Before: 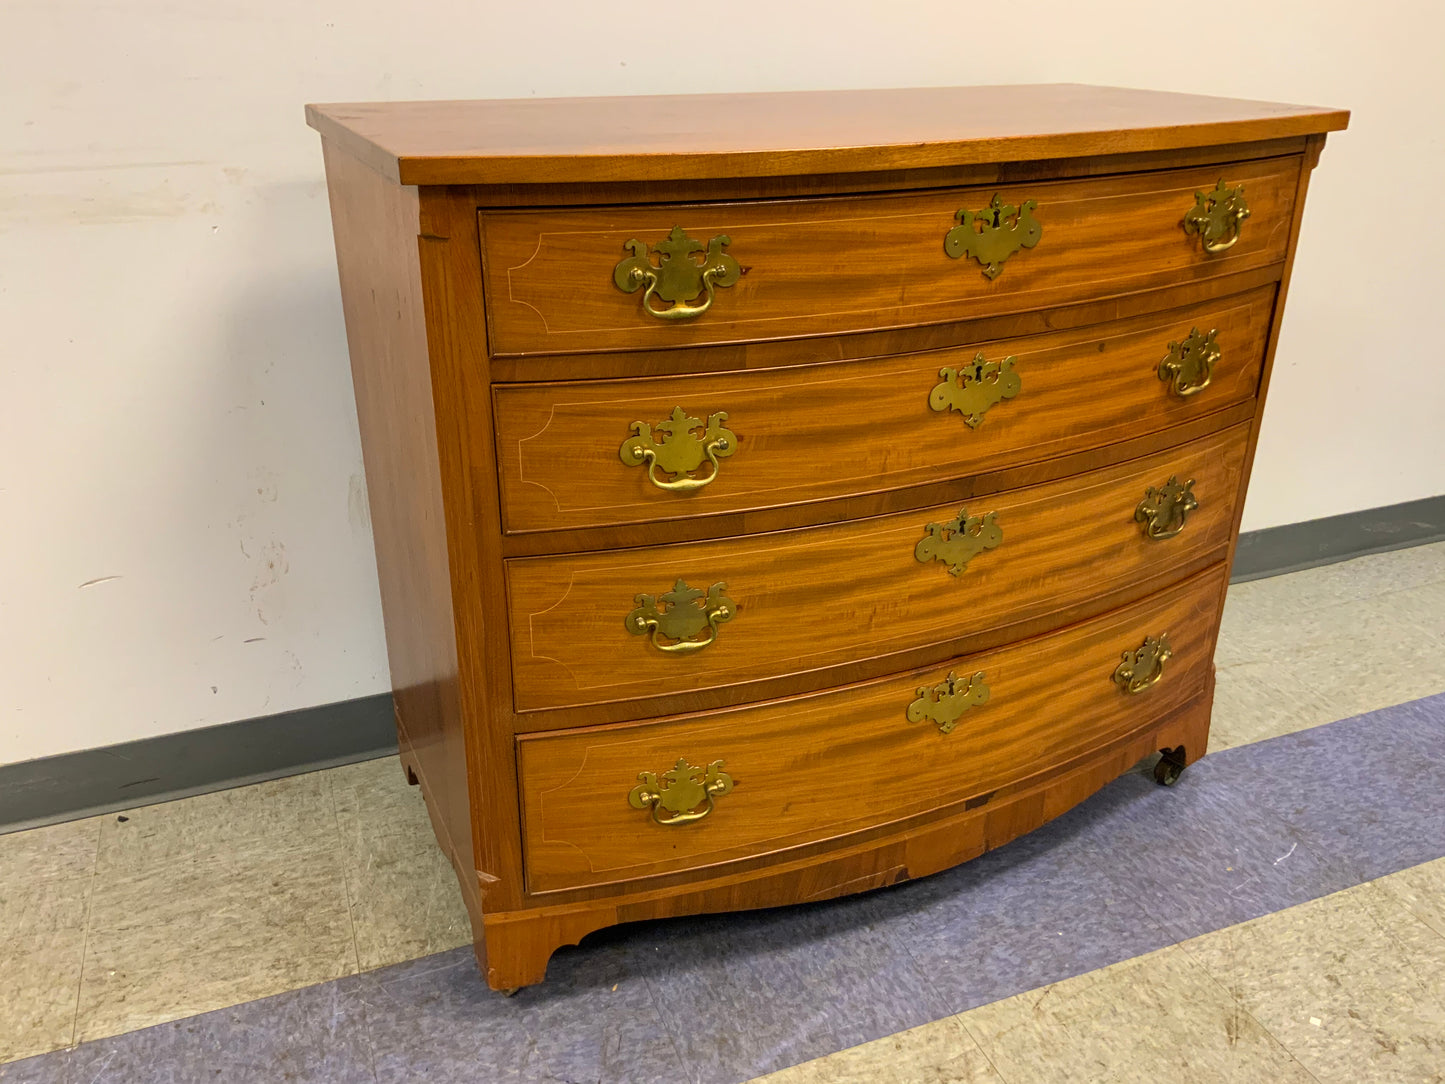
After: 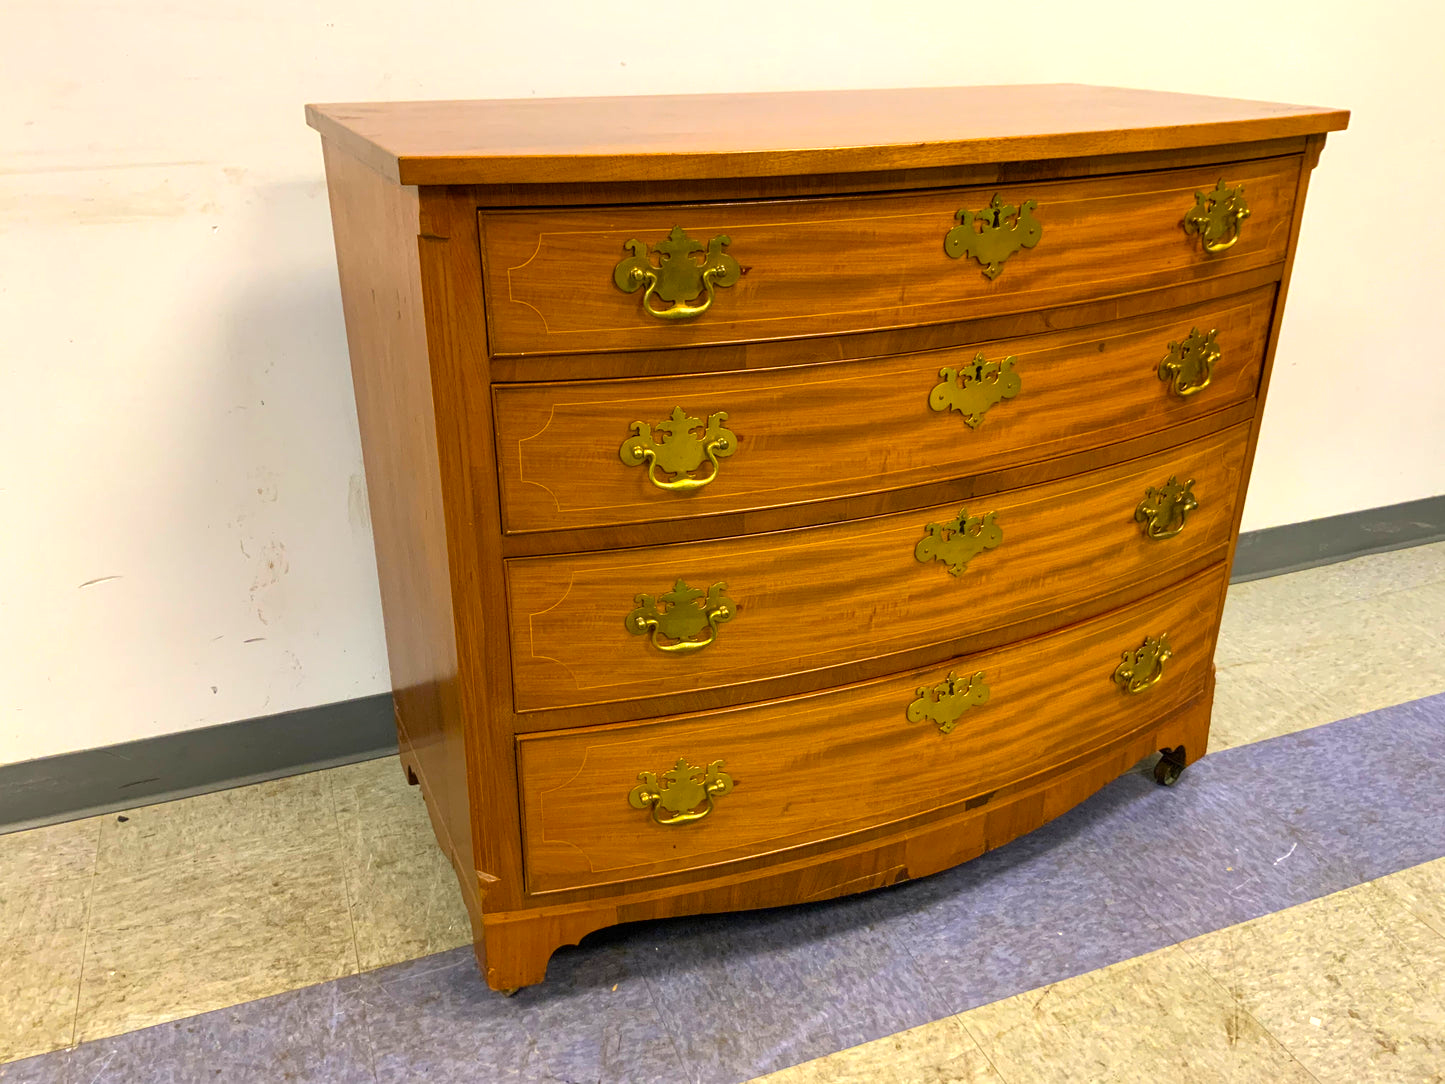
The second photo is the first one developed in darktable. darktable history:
color balance rgb: perceptual saturation grading › global saturation 24.987%, perceptual brilliance grading › global brilliance 11.351%
